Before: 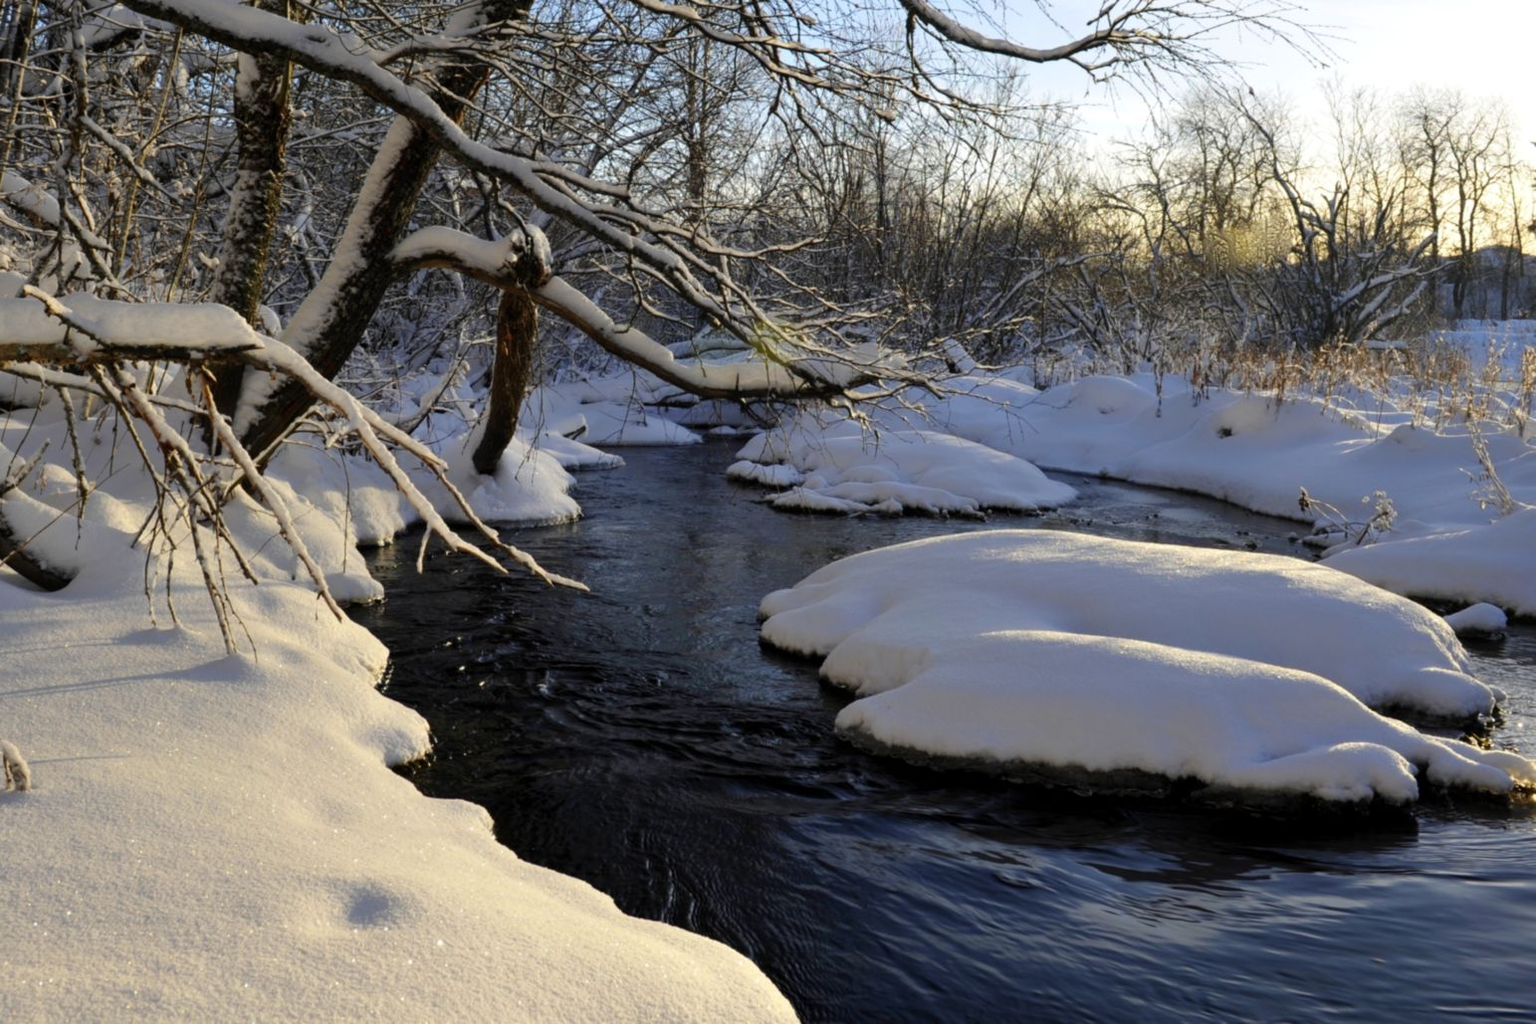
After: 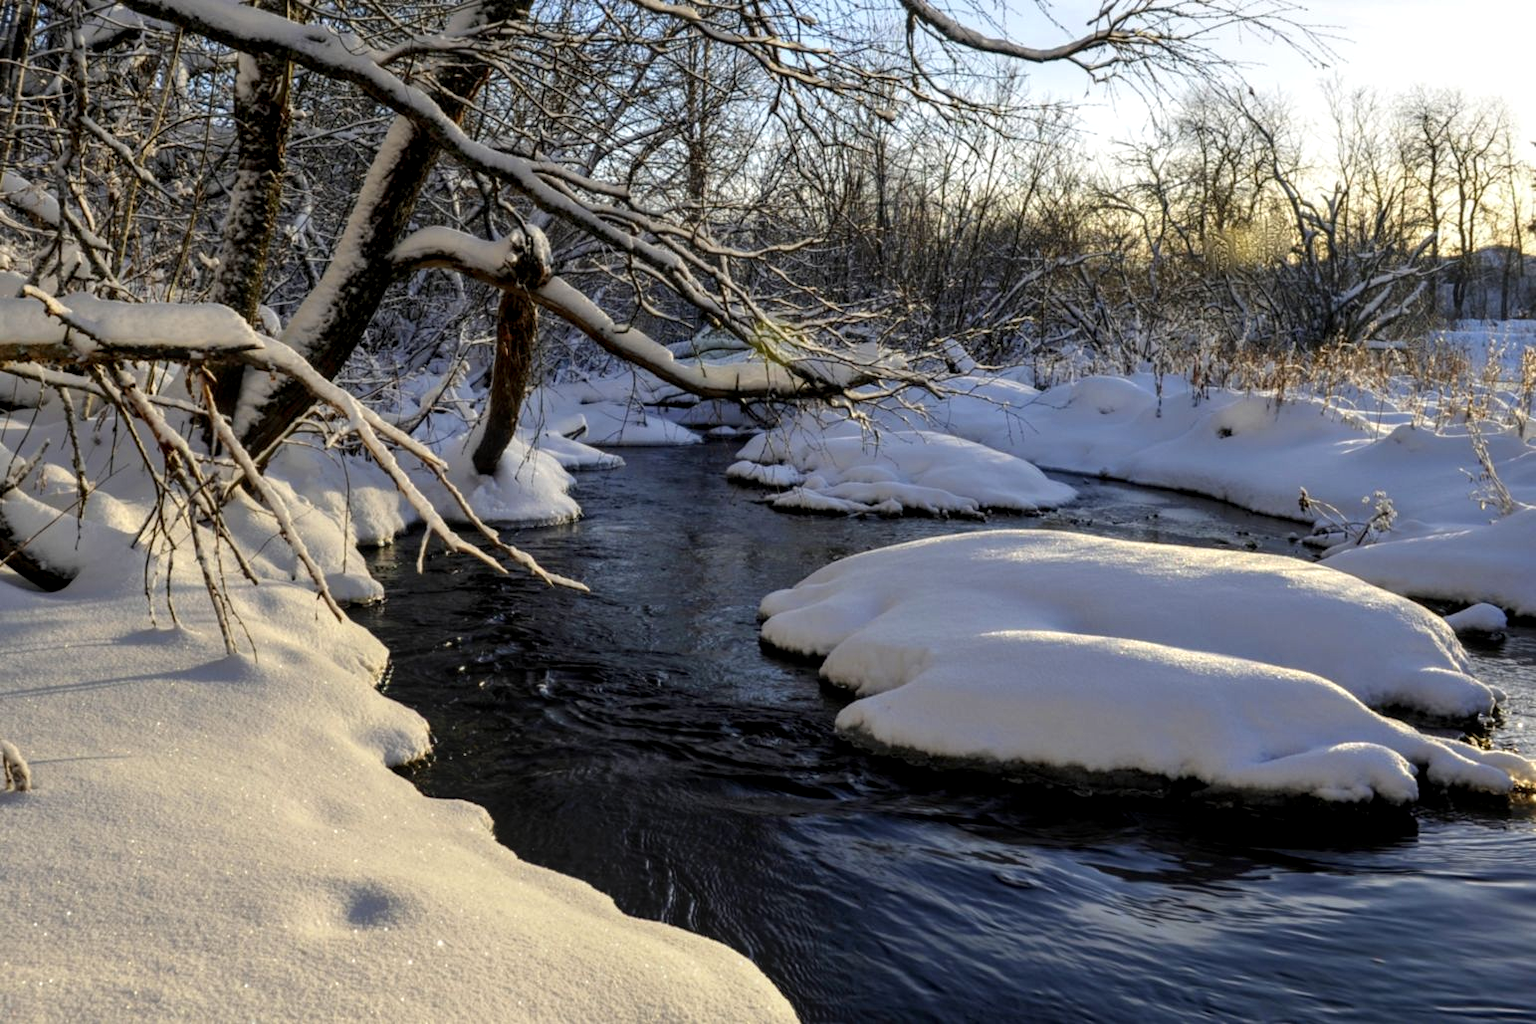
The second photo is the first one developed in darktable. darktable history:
contrast brightness saturation: contrast -0.018, brightness -0.009, saturation 0.042
local contrast: highlights 63%, detail 143%, midtone range 0.431
